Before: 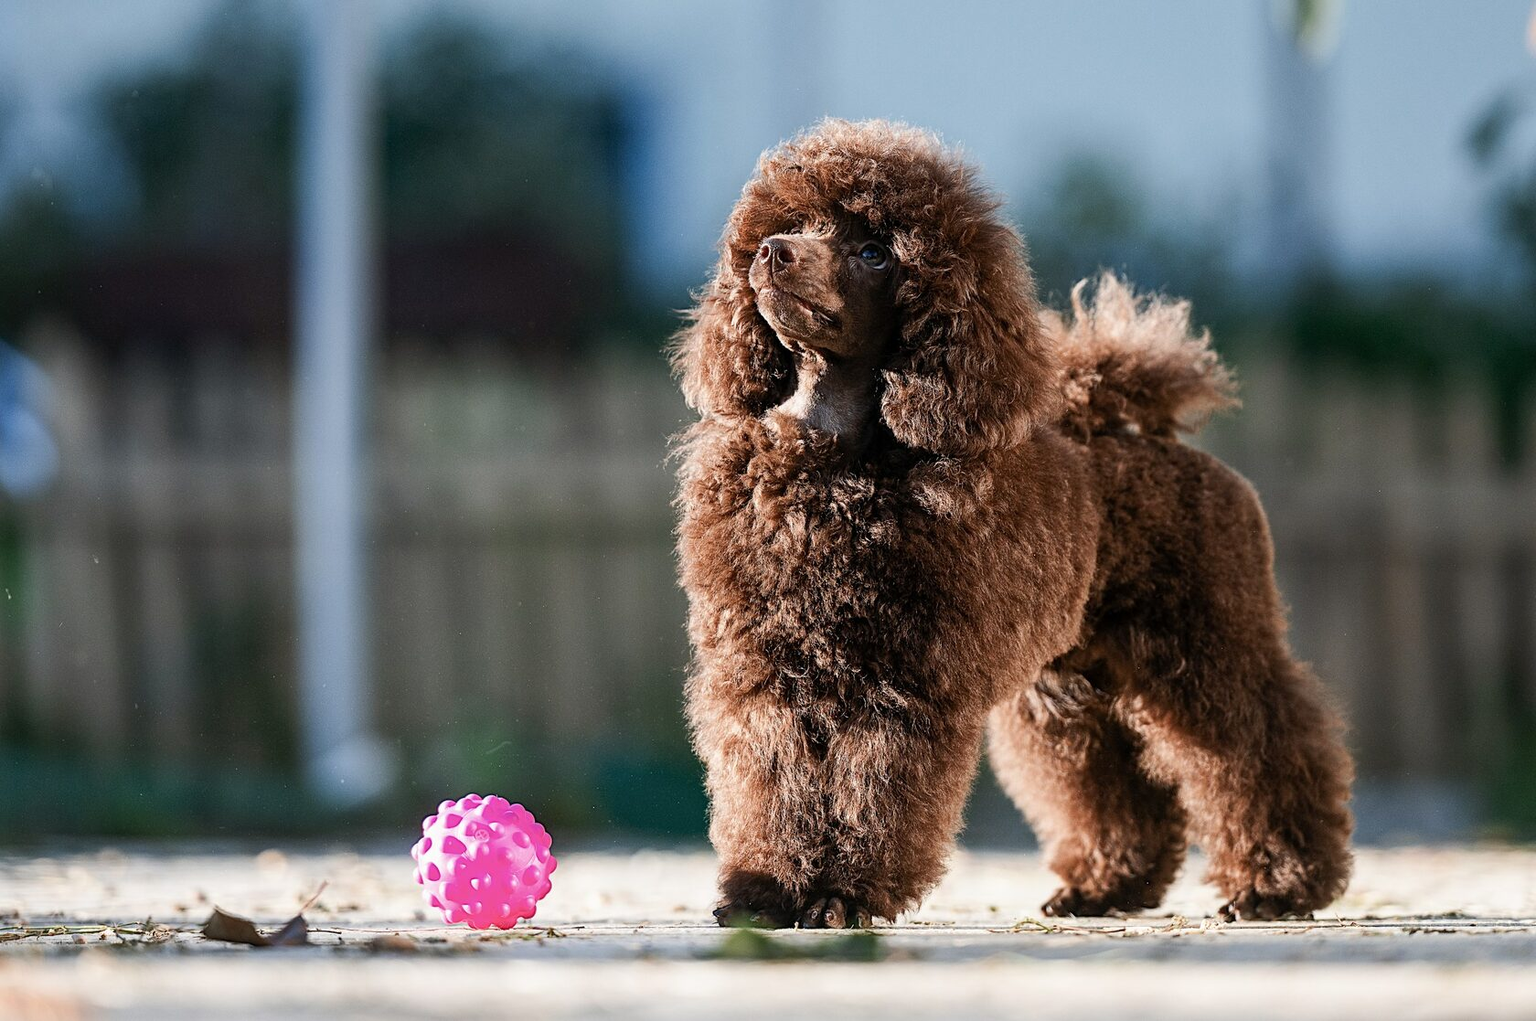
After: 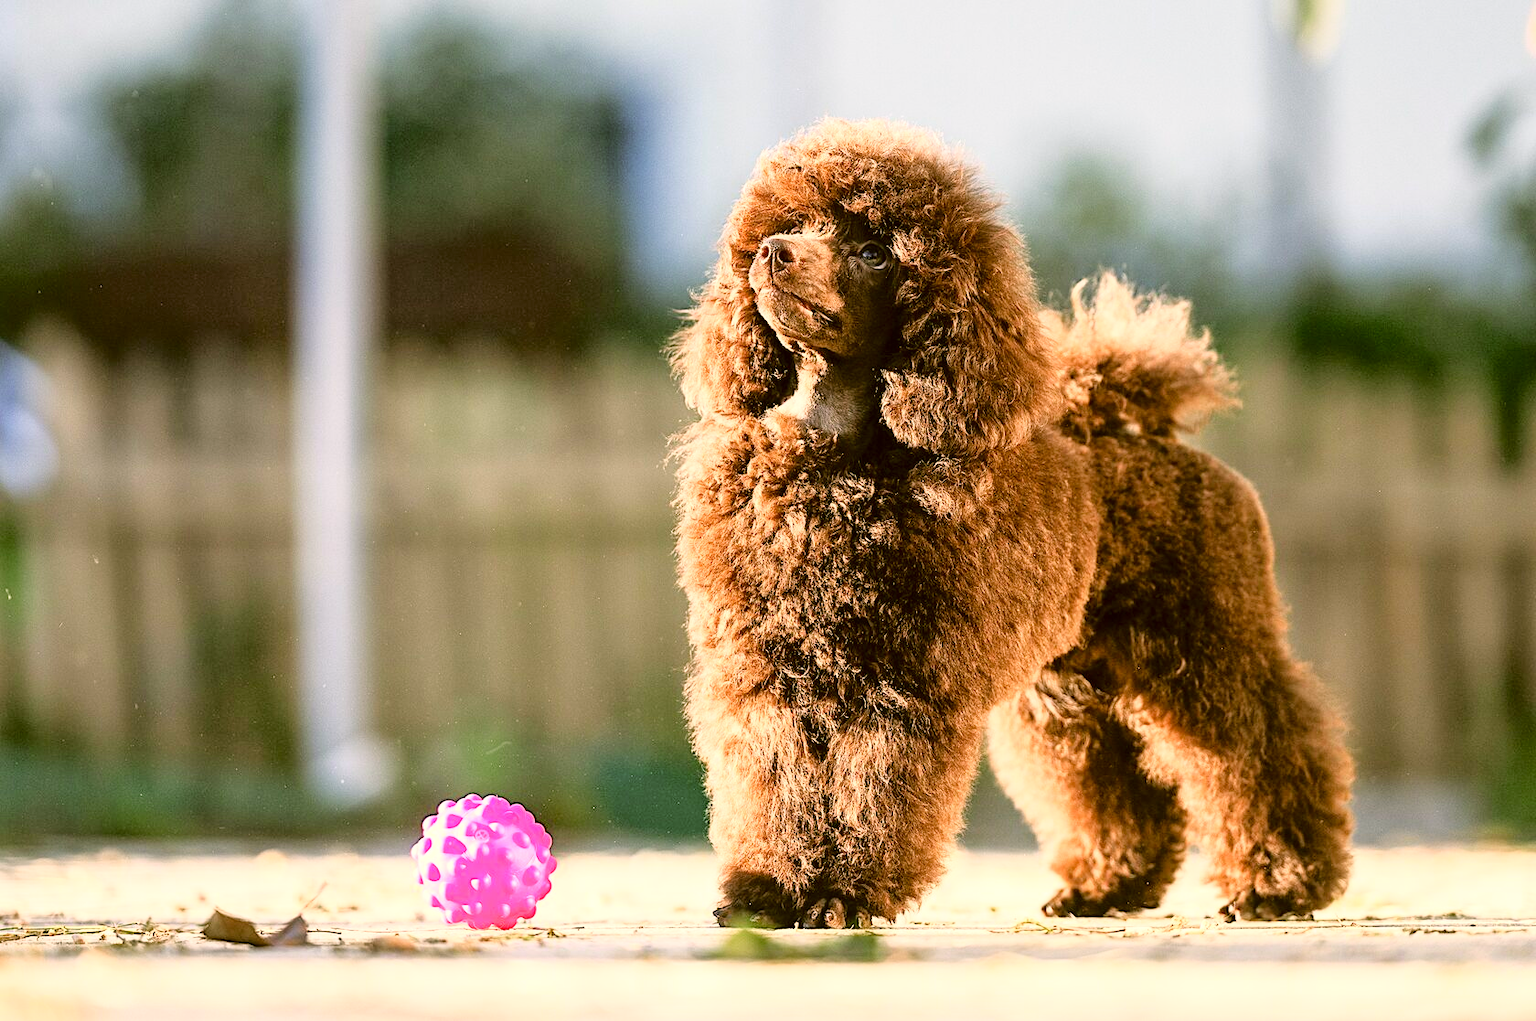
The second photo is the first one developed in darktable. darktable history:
color correction: highlights a* 8.35, highlights b* 15.67, shadows a* -0.338, shadows b* 27.09
exposure: black level correction 0, exposure 0.694 EV, compensate exposure bias true, compensate highlight preservation false
base curve: curves: ch0 [(0, 0) (0.028, 0.03) (0.121, 0.232) (0.46, 0.748) (0.859, 0.968) (1, 1)]
tone equalizer: -8 EV 0.225 EV, -7 EV 0.403 EV, -6 EV 0.426 EV, -5 EV 0.223 EV, -3 EV -0.253 EV, -2 EV -0.403 EV, -1 EV -0.392 EV, +0 EV -0.223 EV, edges refinement/feathering 500, mask exposure compensation -1.57 EV, preserve details no
